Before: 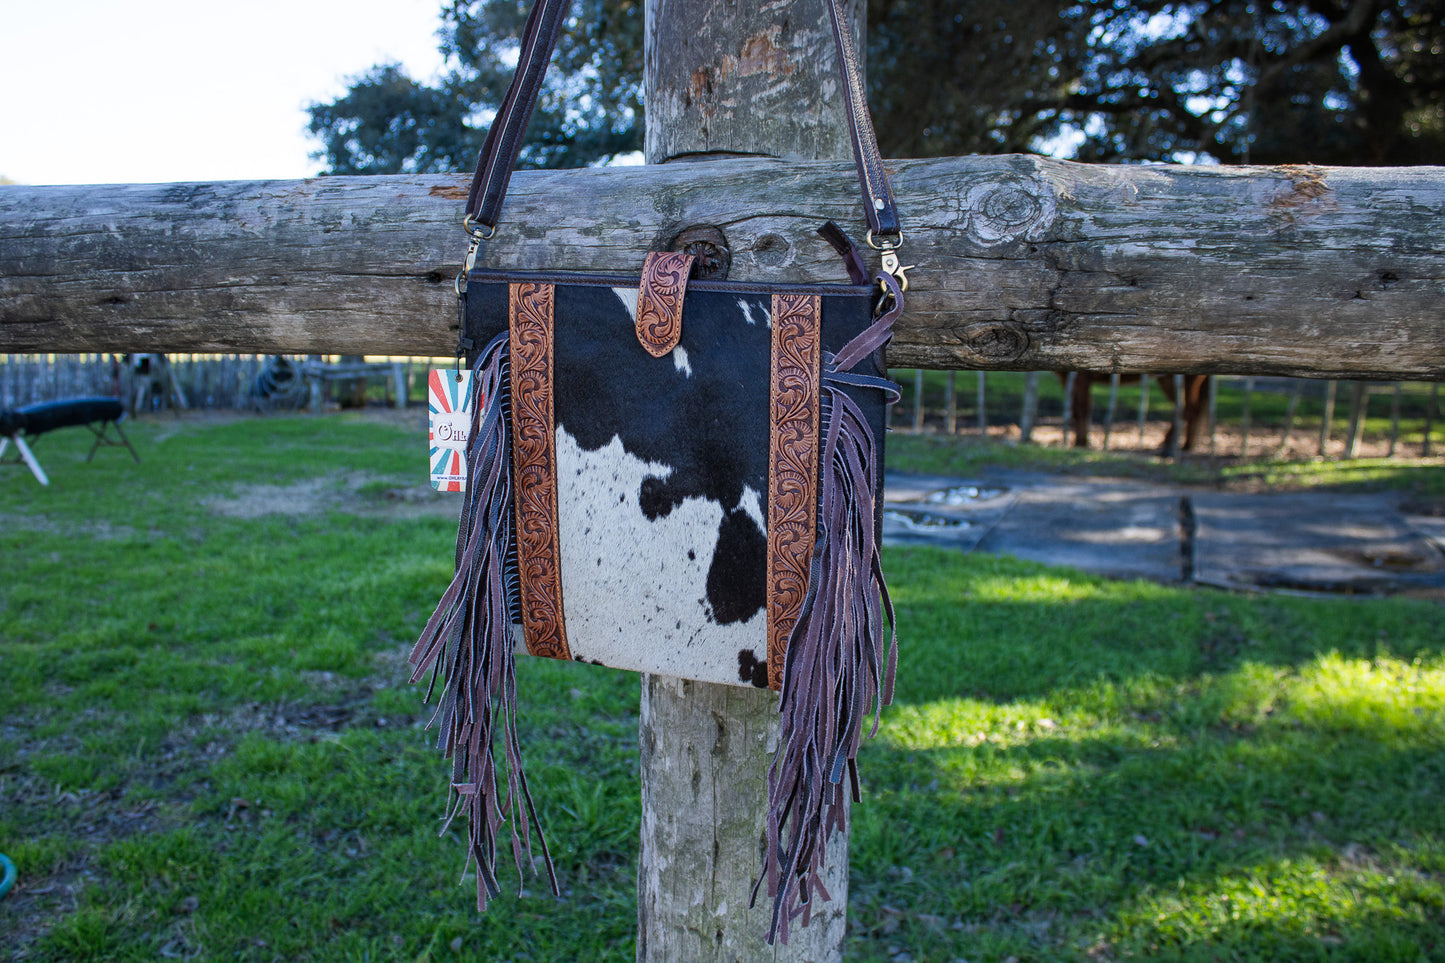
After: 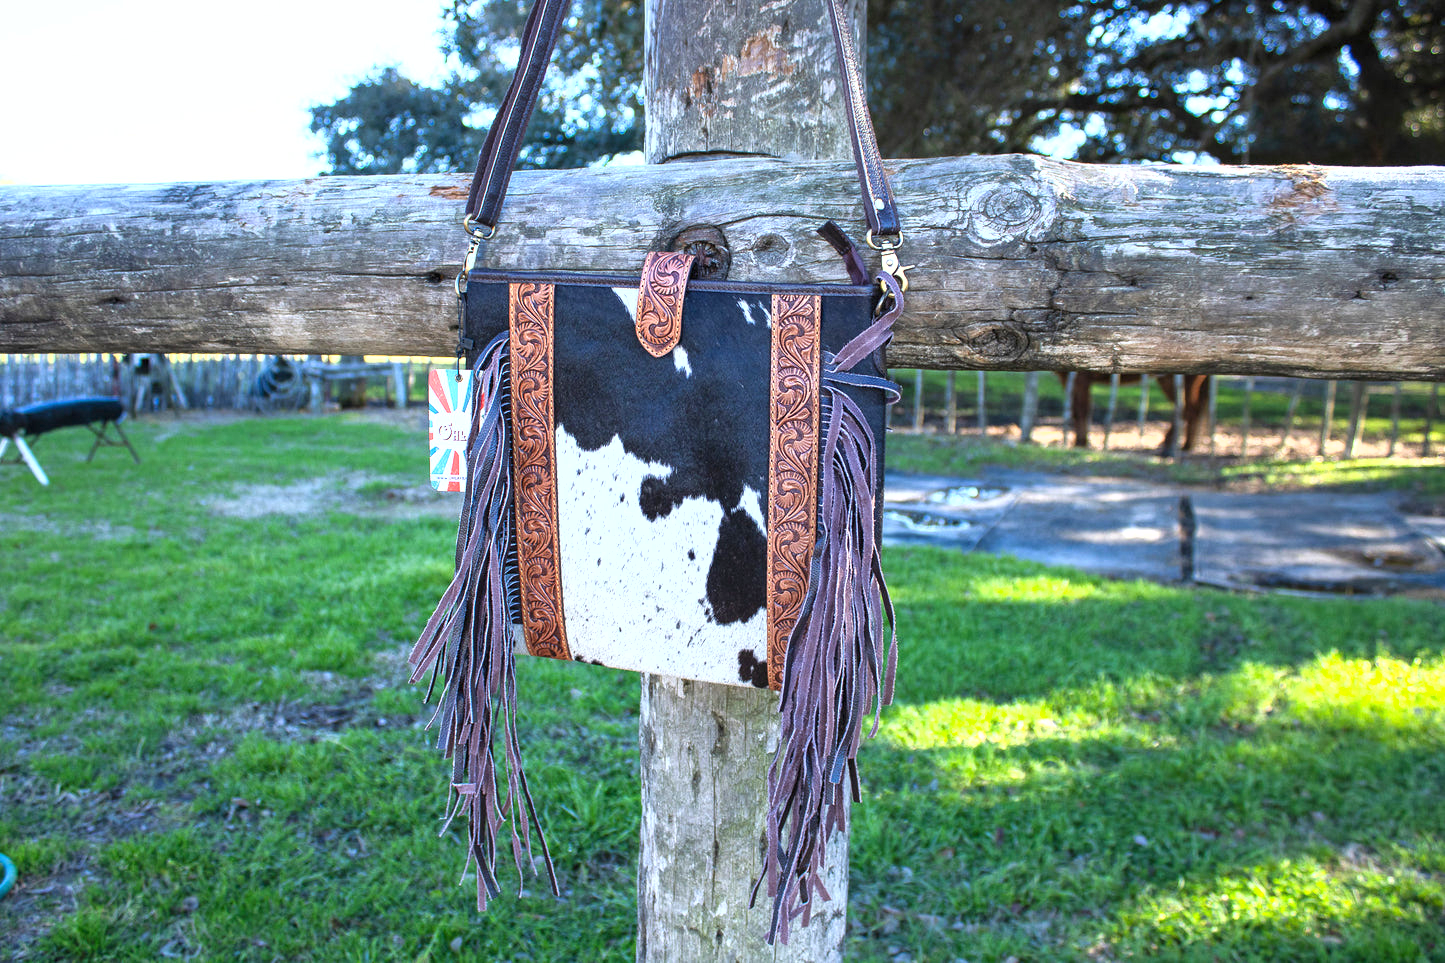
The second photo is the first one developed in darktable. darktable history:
exposure: black level correction 0, exposure 1.2 EV, compensate exposure bias true, compensate highlight preservation false
fill light: on, module defaults
